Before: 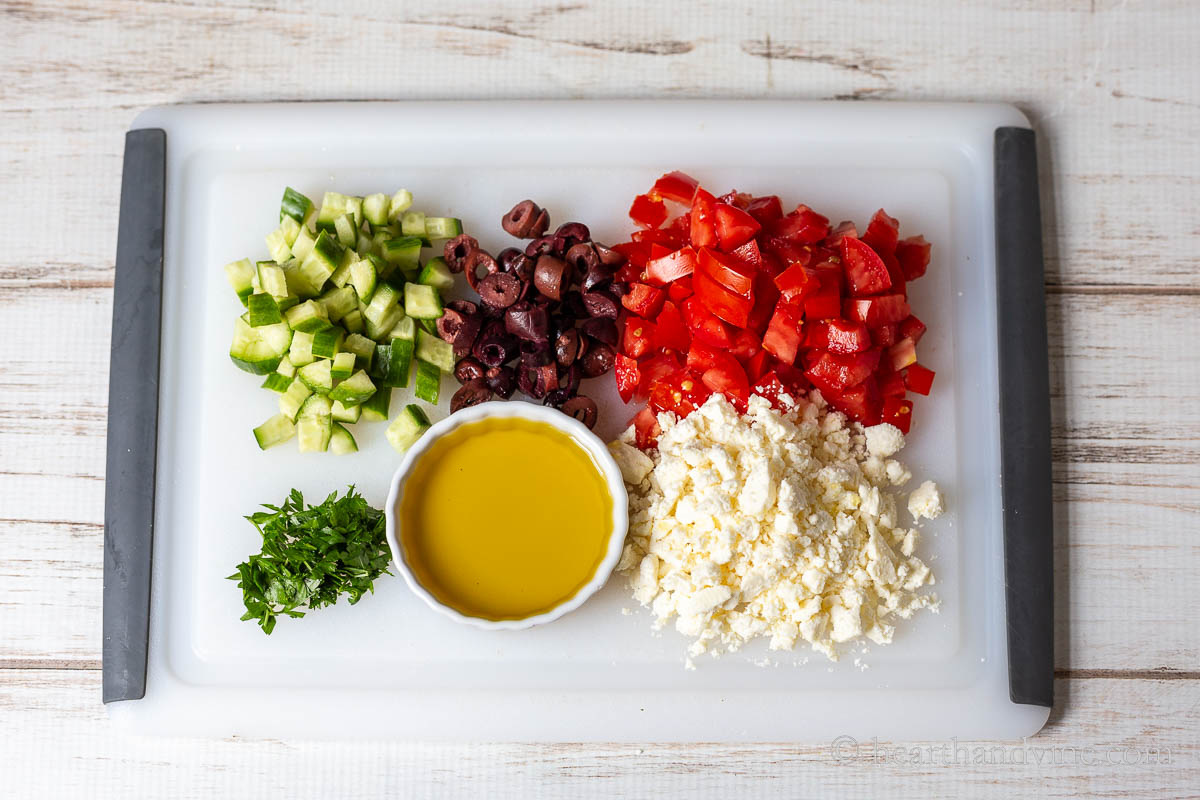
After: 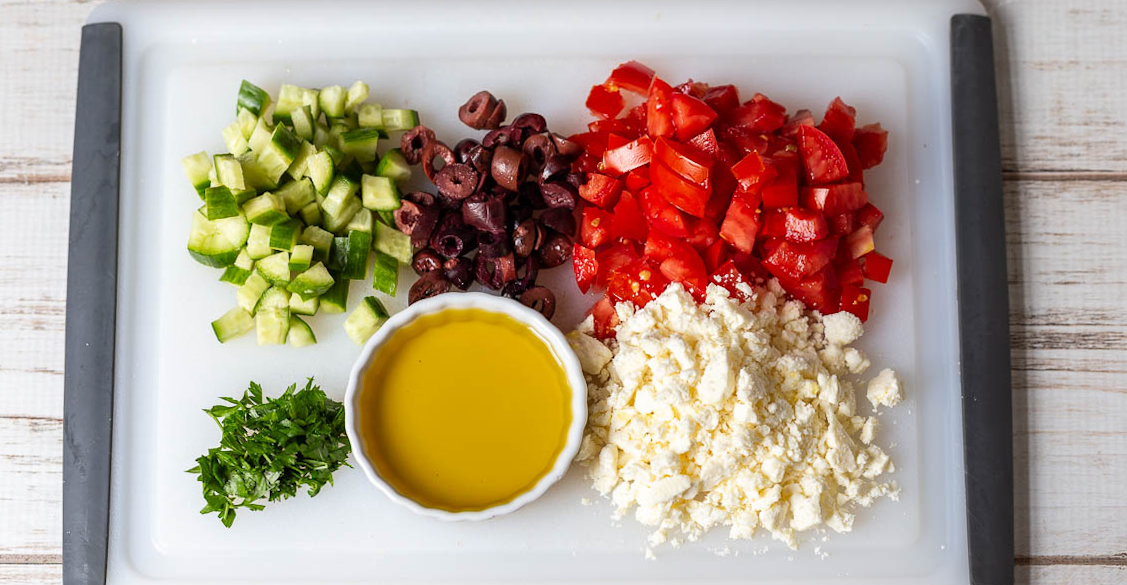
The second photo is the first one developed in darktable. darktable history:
crop and rotate: left 2.991%, top 13.302%, right 1.981%, bottom 12.636%
rotate and perspective: rotation -0.45°, automatic cropping original format, crop left 0.008, crop right 0.992, crop top 0.012, crop bottom 0.988
